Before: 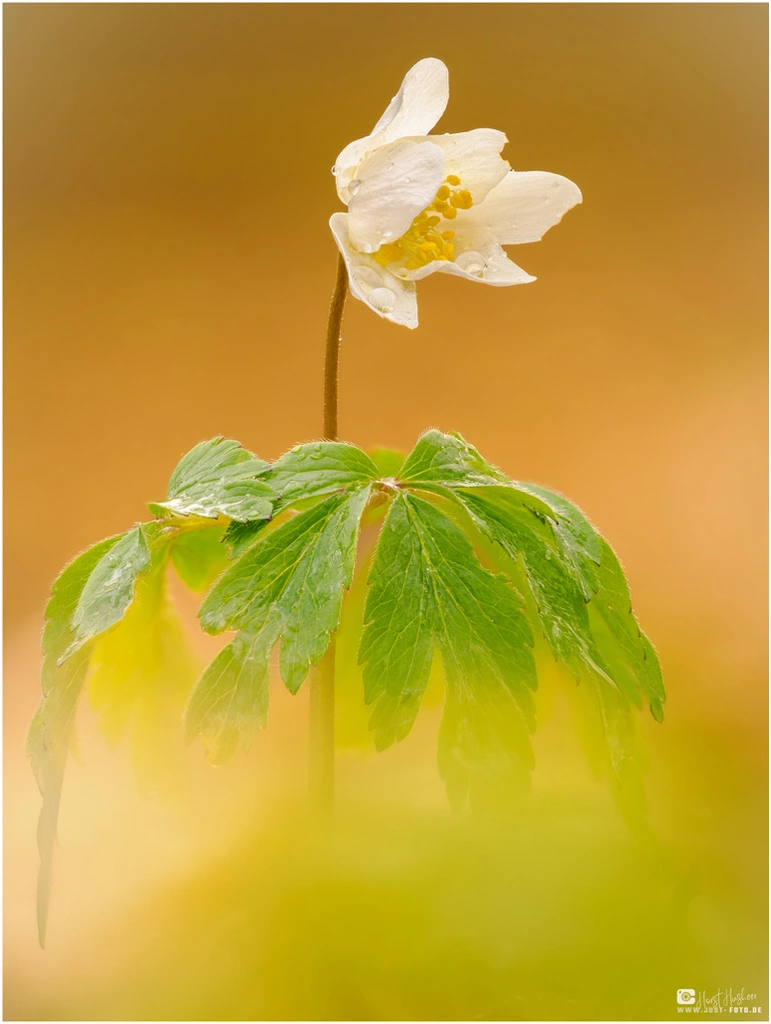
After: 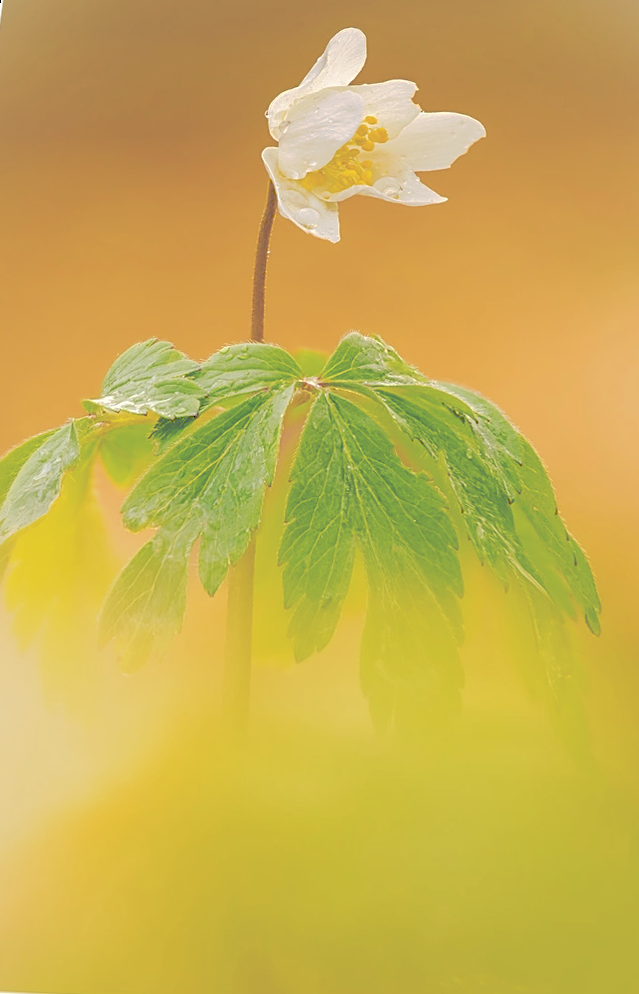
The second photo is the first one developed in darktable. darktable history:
tone curve: curves: ch0 [(0, 0) (0.003, 0.346) (0.011, 0.346) (0.025, 0.346) (0.044, 0.35) (0.069, 0.354) (0.1, 0.361) (0.136, 0.368) (0.177, 0.381) (0.224, 0.395) (0.277, 0.421) (0.335, 0.458) (0.399, 0.502) (0.468, 0.556) (0.543, 0.617) (0.623, 0.685) (0.709, 0.748) (0.801, 0.814) (0.898, 0.865) (1, 1)], preserve colors none
color balance: output saturation 110%
sharpen: on, module defaults
rotate and perspective: rotation 0.72°, lens shift (vertical) -0.352, lens shift (horizontal) -0.051, crop left 0.152, crop right 0.859, crop top 0.019, crop bottom 0.964
